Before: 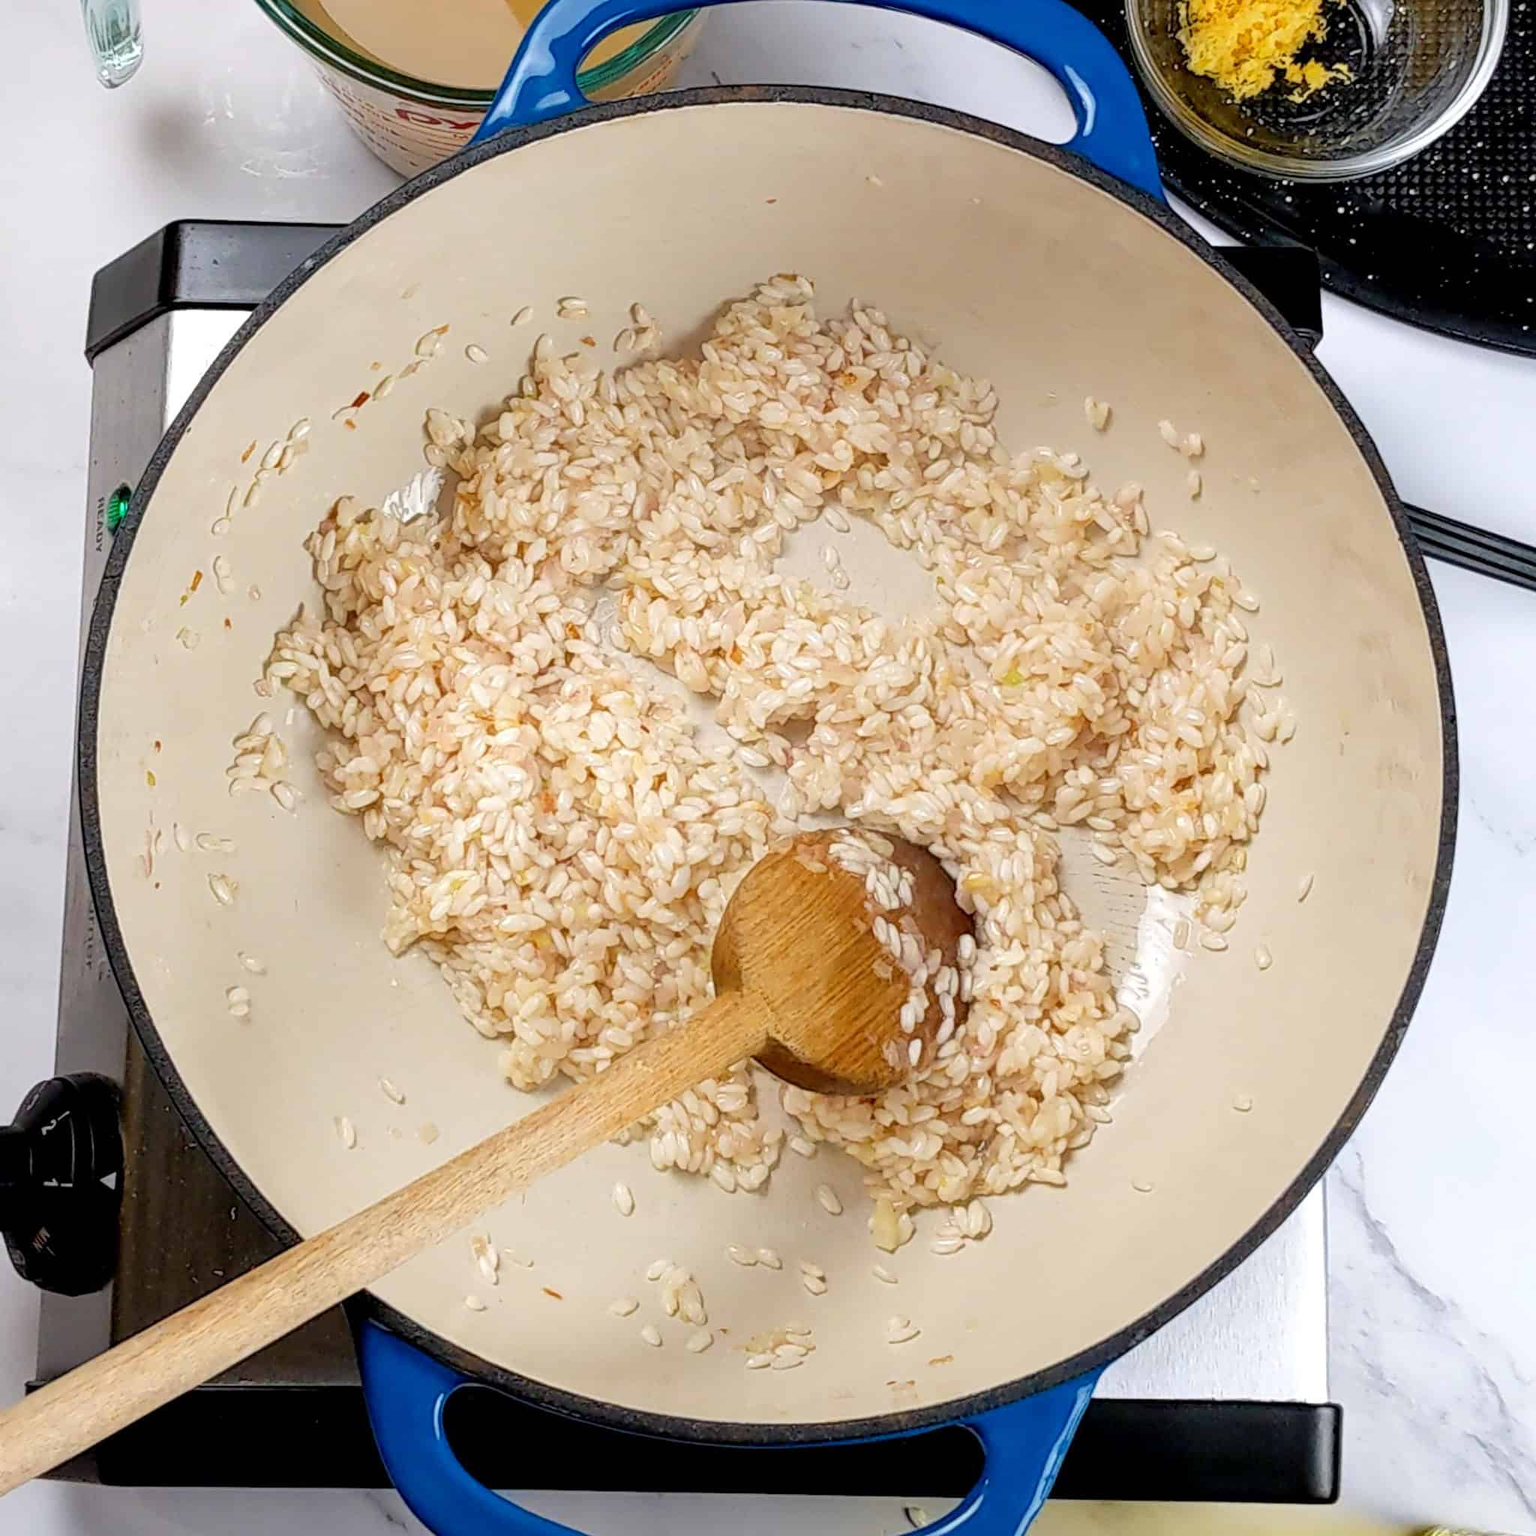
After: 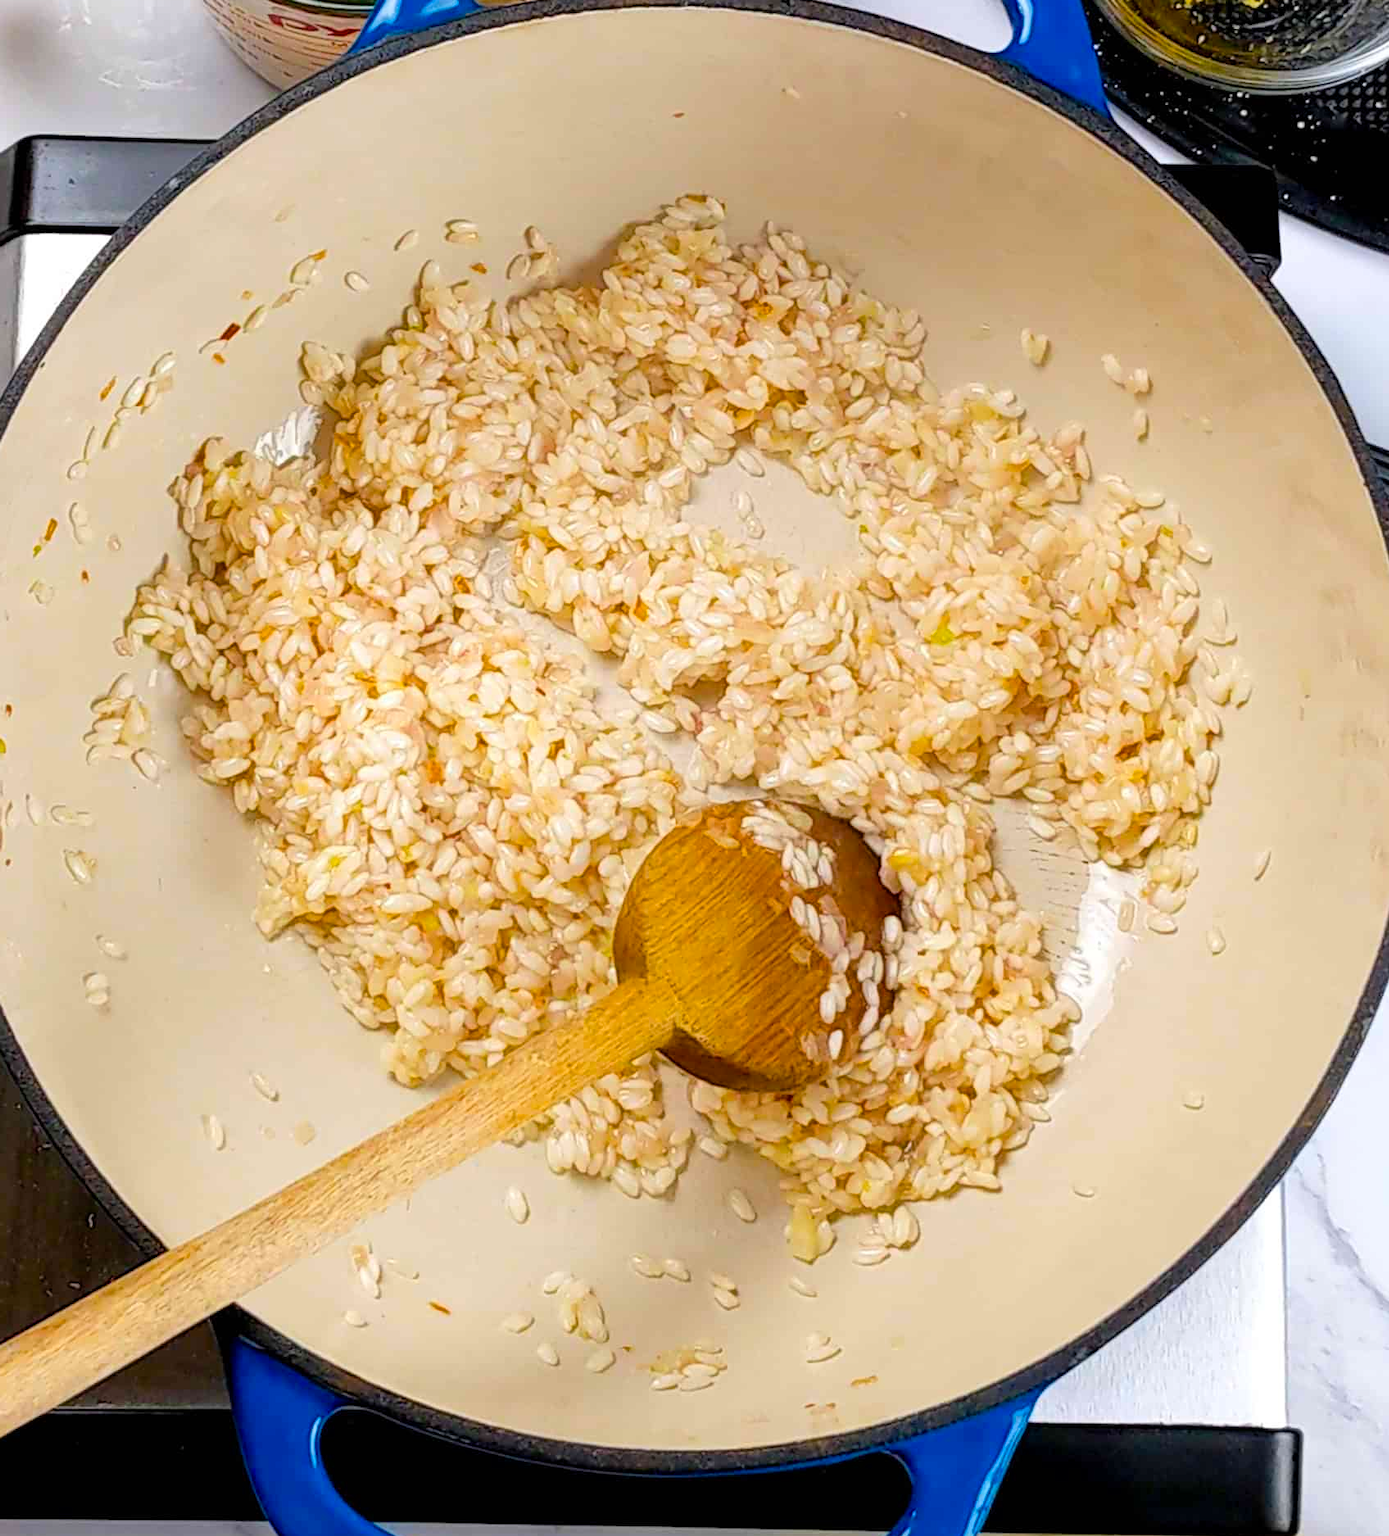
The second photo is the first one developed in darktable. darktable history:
crop: left 9.807%, top 6.259%, right 7.334%, bottom 2.177%
tone curve: curves: ch0 [(0, 0) (0.003, 0.003) (0.011, 0.011) (0.025, 0.025) (0.044, 0.045) (0.069, 0.07) (0.1, 0.101) (0.136, 0.138) (0.177, 0.18) (0.224, 0.228) (0.277, 0.281) (0.335, 0.34) (0.399, 0.405) (0.468, 0.475) (0.543, 0.551) (0.623, 0.633) (0.709, 0.72) (0.801, 0.813) (0.898, 0.907) (1, 1)], preserve colors none
color balance rgb: linear chroma grading › global chroma 10%, perceptual saturation grading › global saturation 30%, global vibrance 10%
